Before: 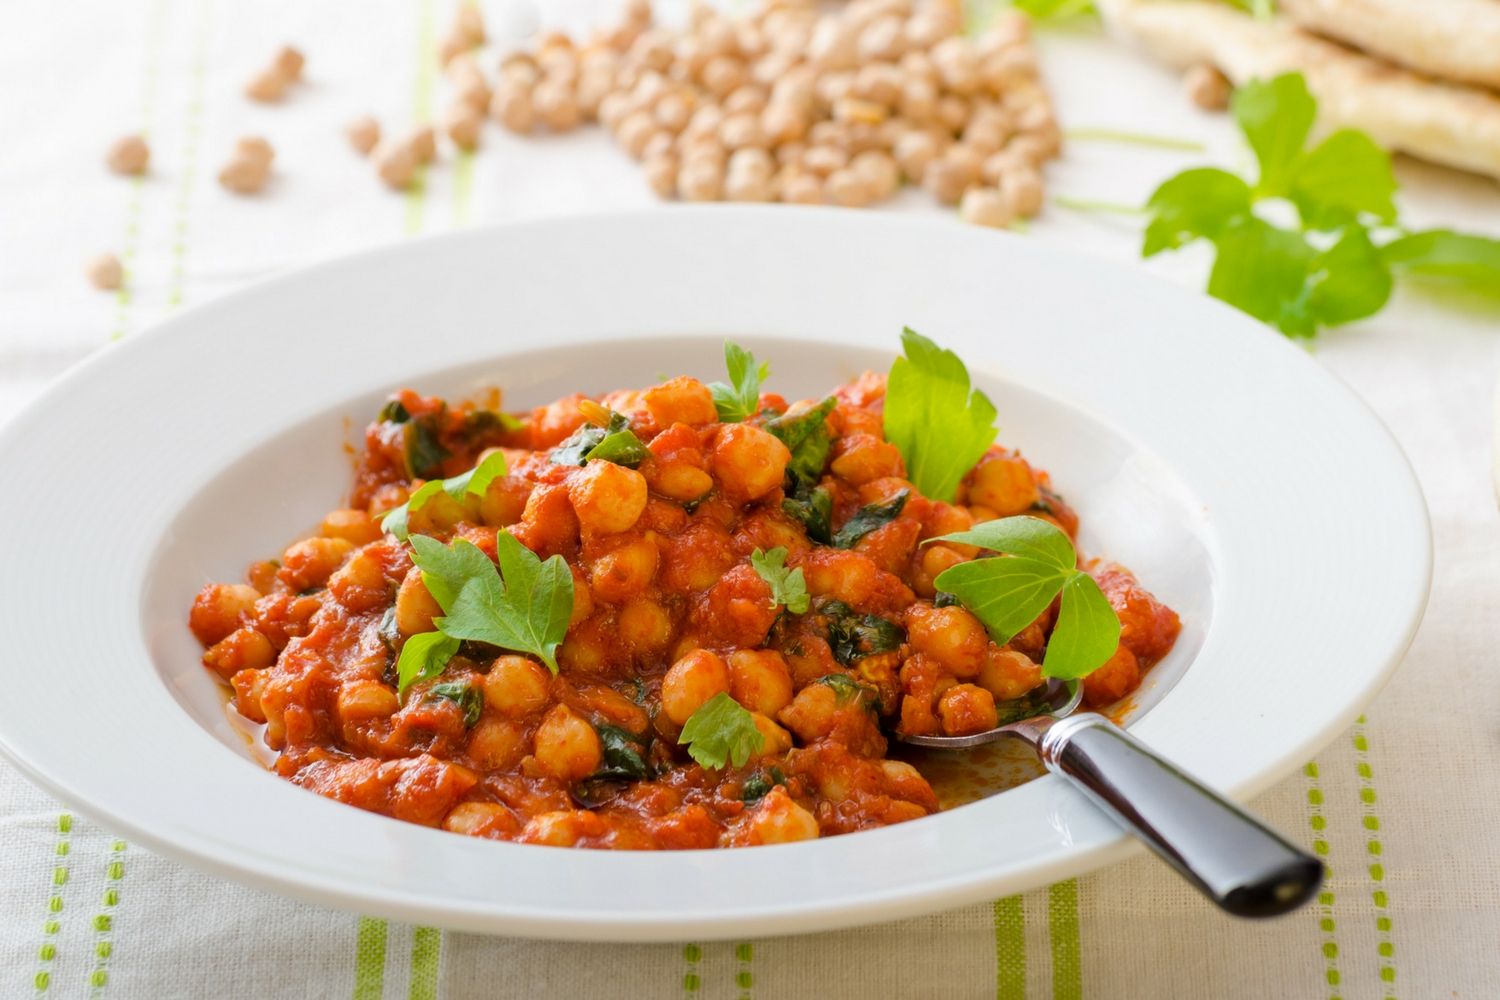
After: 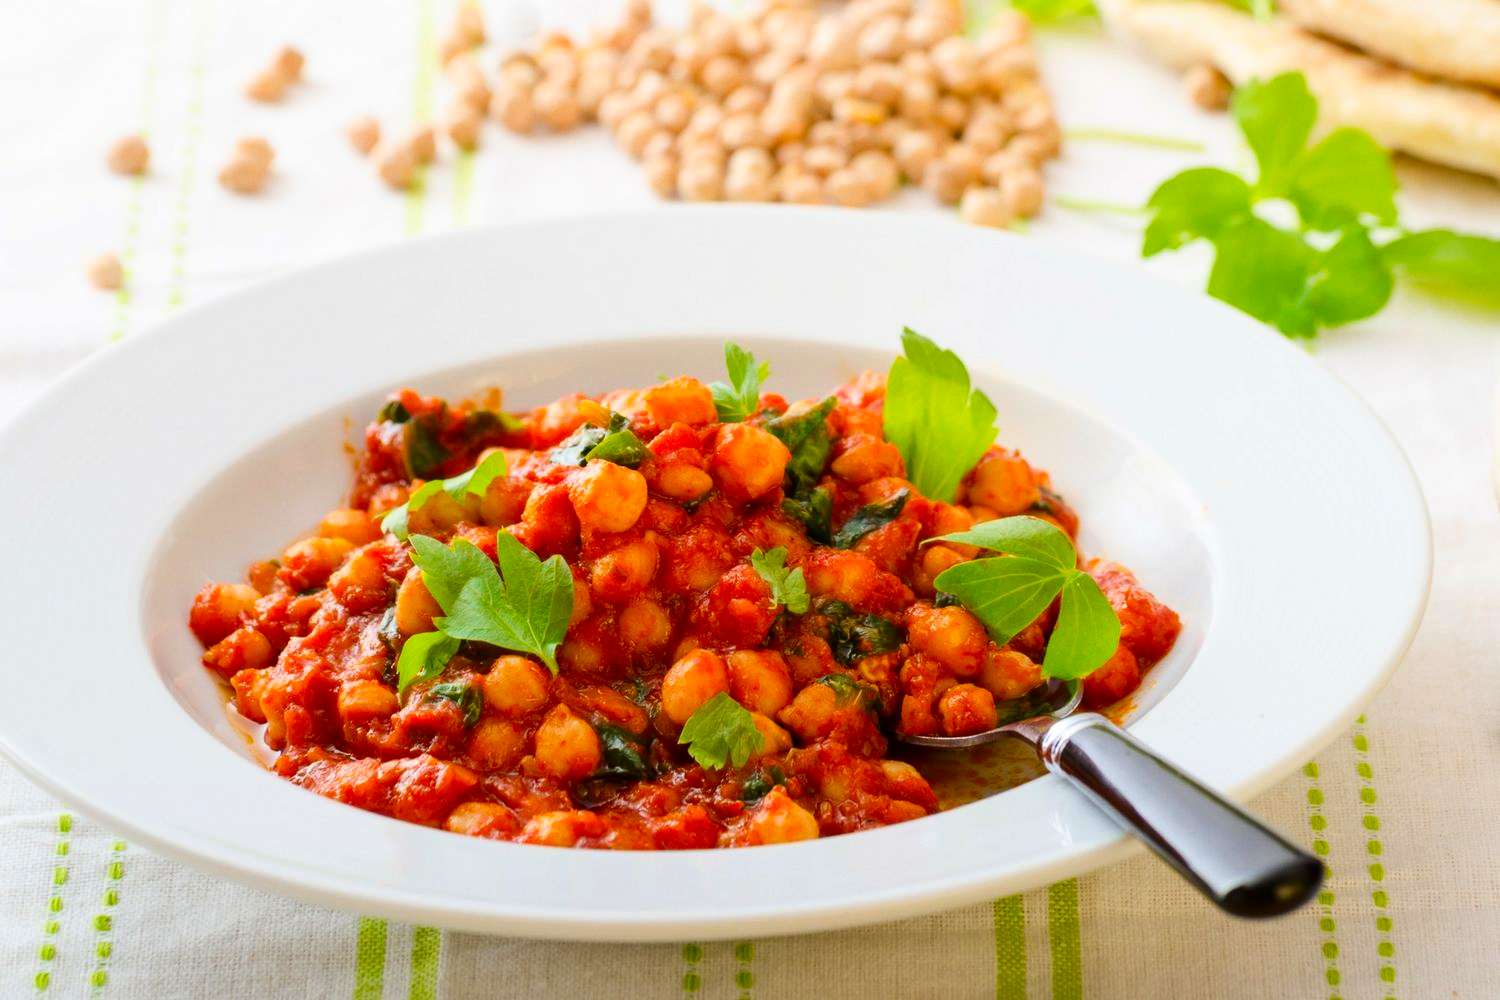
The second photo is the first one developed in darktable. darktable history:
contrast brightness saturation: contrast 0.167, saturation 0.311
